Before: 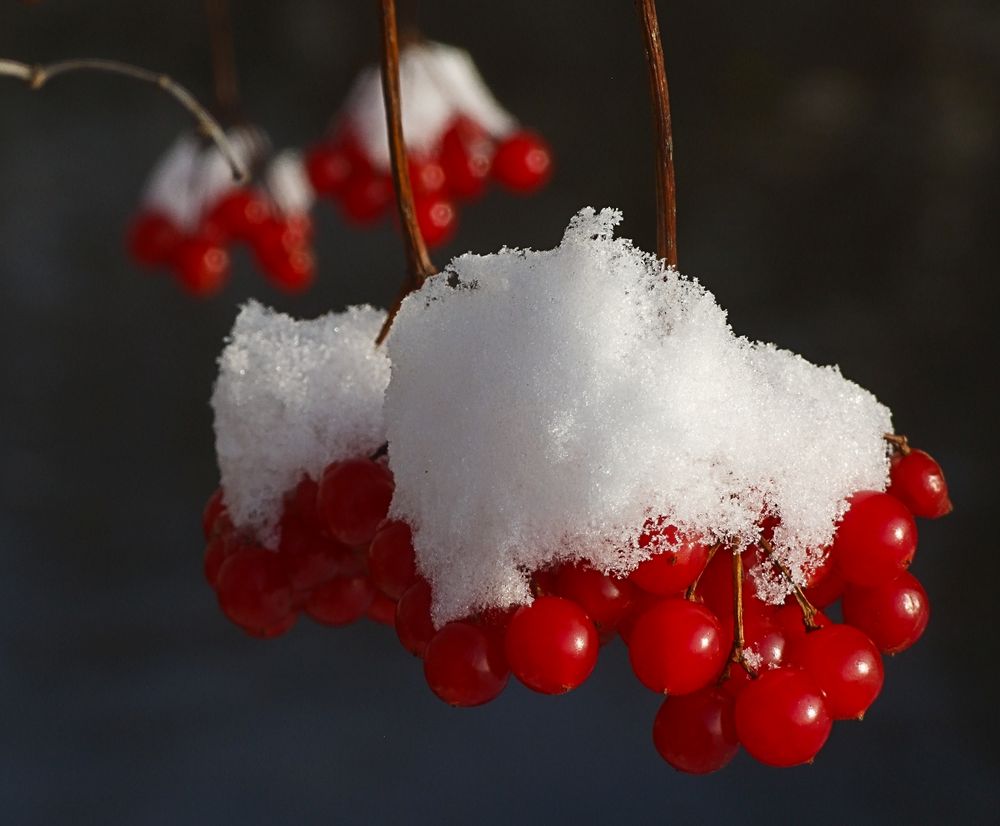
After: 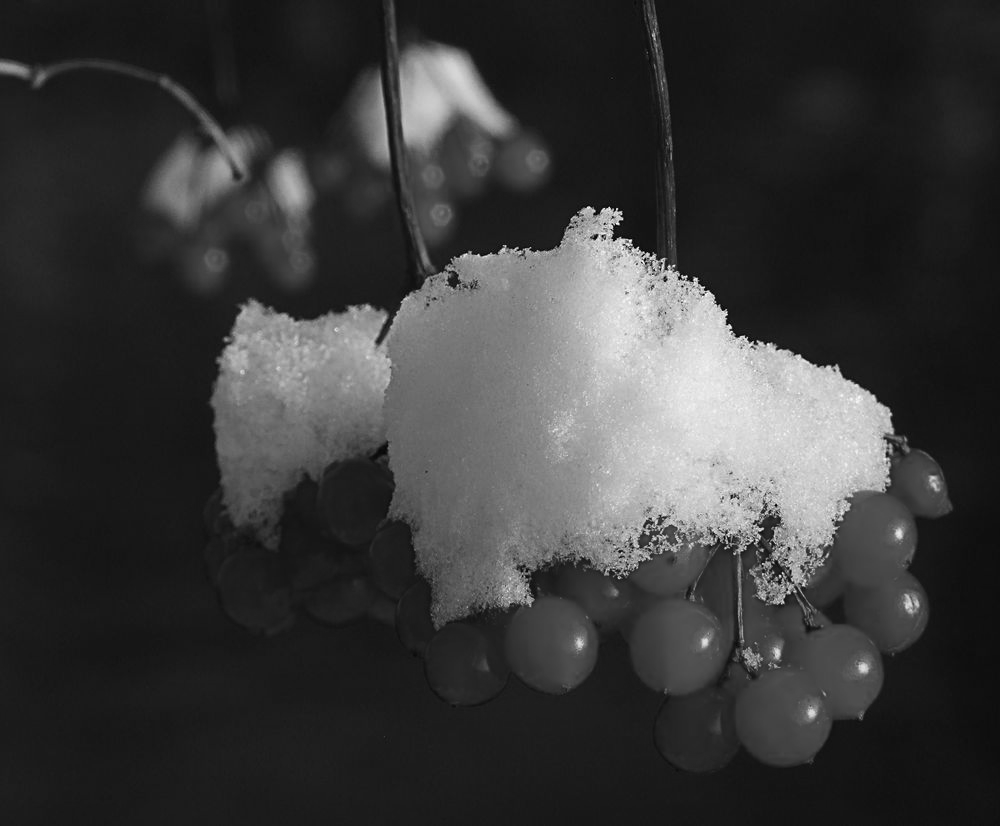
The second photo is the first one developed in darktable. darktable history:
graduated density: rotation -180°, offset 24.95
monochrome: on, module defaults
color balance rgb: linear chroma grading › global chroma -0.67%, saturation formula JzAzBz (2021)
rgb levels: mode RGB, independent channels, levels [[0, 0.5, 1], [0, 0.521, 1], [0, 0.536, 1]]
